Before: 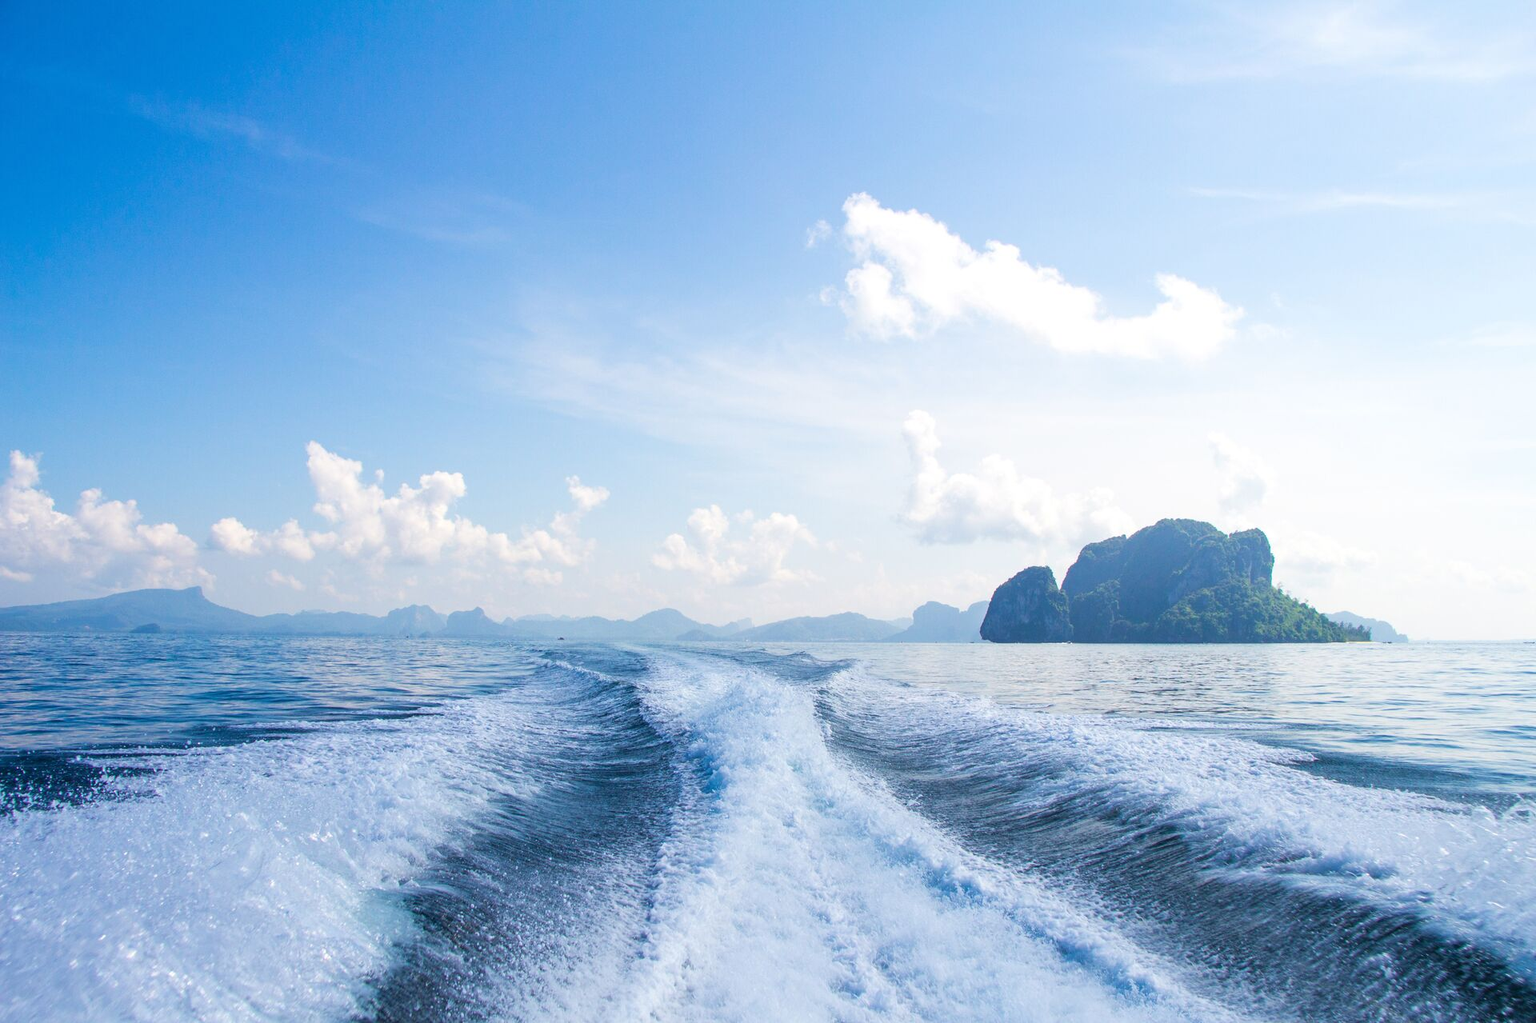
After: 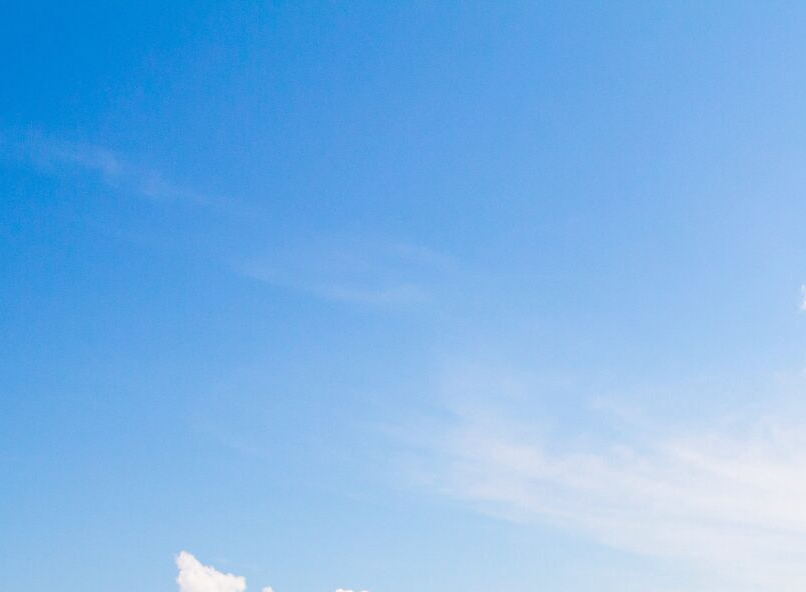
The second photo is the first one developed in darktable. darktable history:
split-toning: shadows › hue 36°, shadows › saturation 0.05, highlights › hue 10.8°, highlights › saturation 0.15, compress 40%
crop and rotate: left 10.817%, top 0.062%, right 47.194%, bottom 53.626%
